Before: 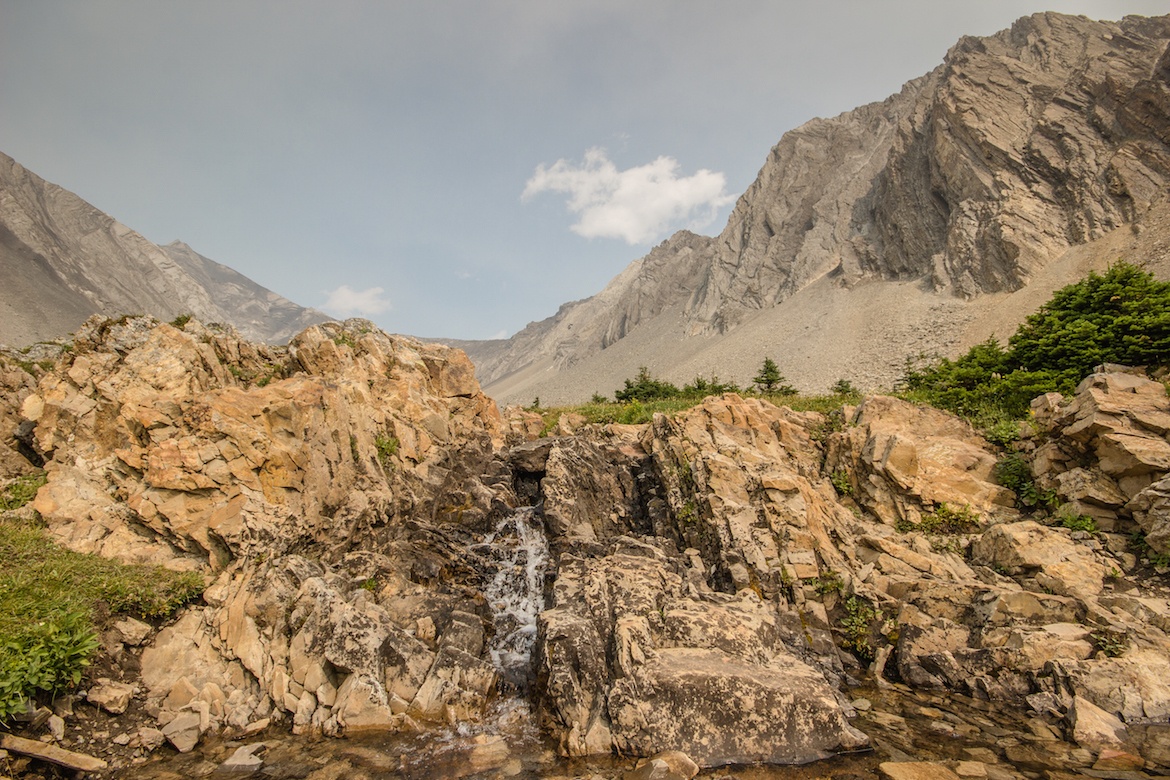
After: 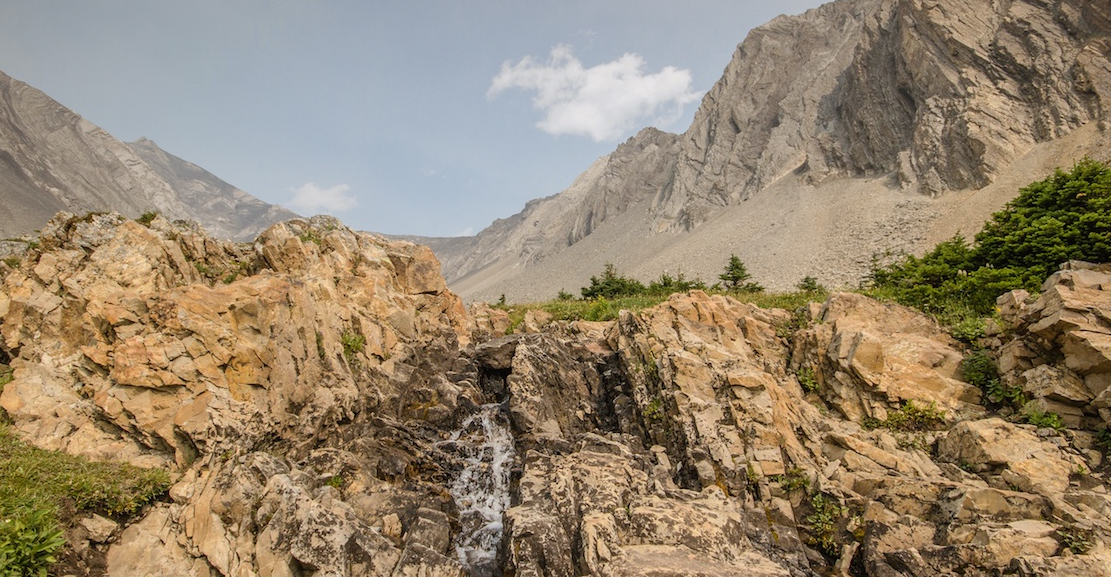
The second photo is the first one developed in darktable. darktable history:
crop and rotate: left 2.991%, top 13.302%, right 1.981%, bottom 12.636%
white balance: red 0.983, blue 1.036
